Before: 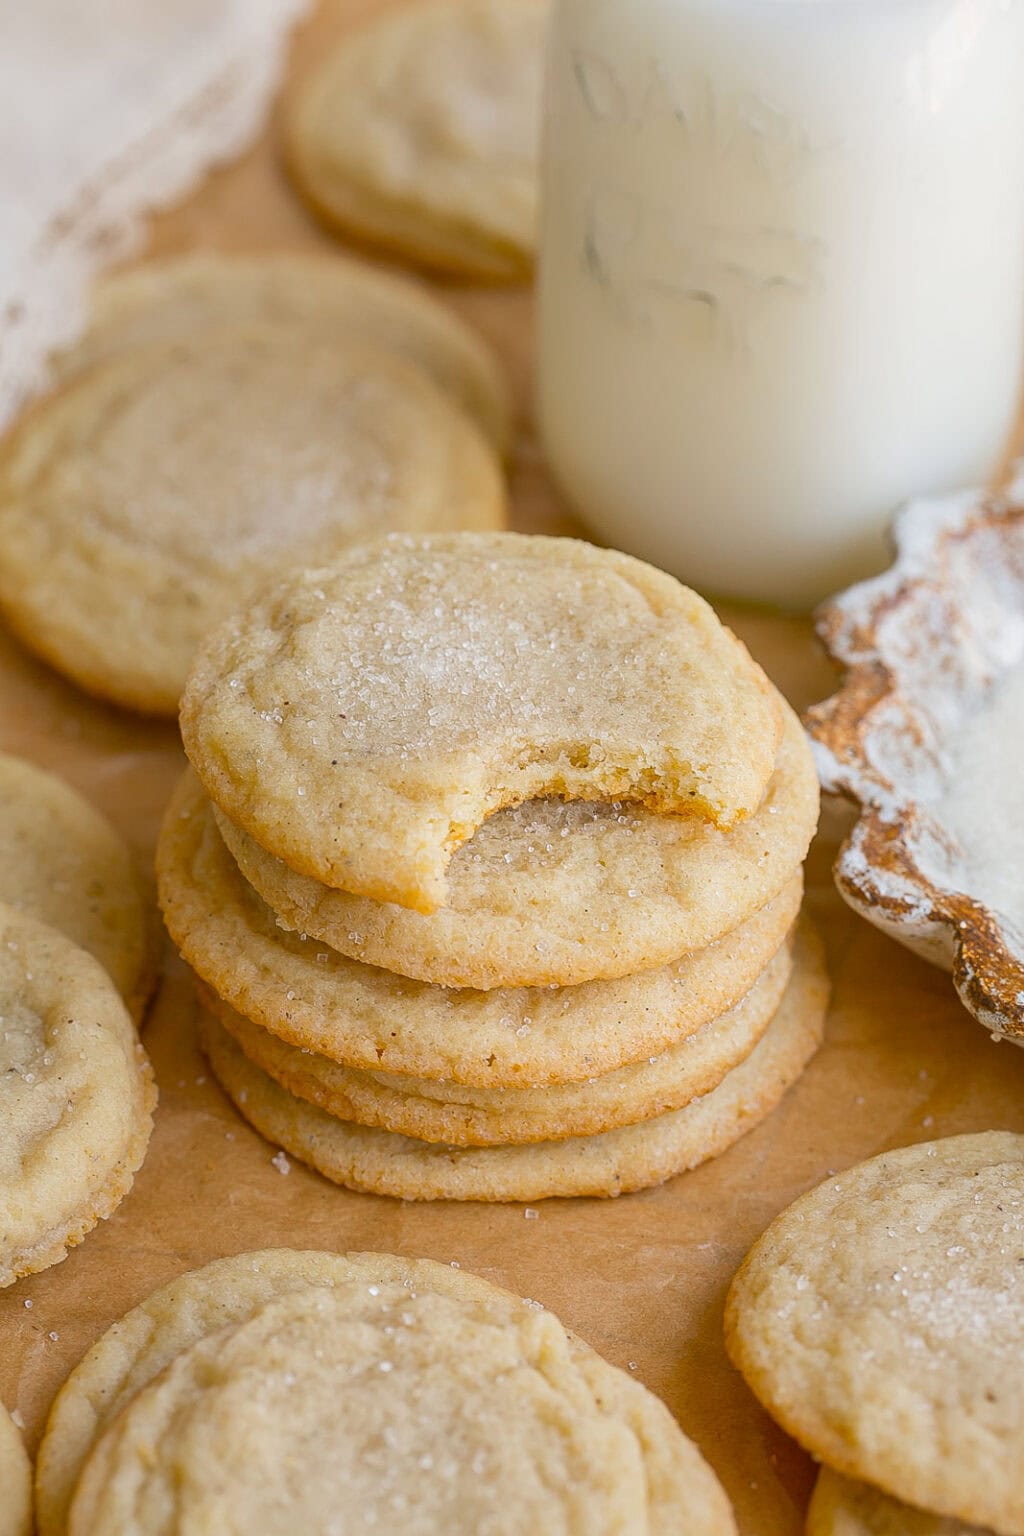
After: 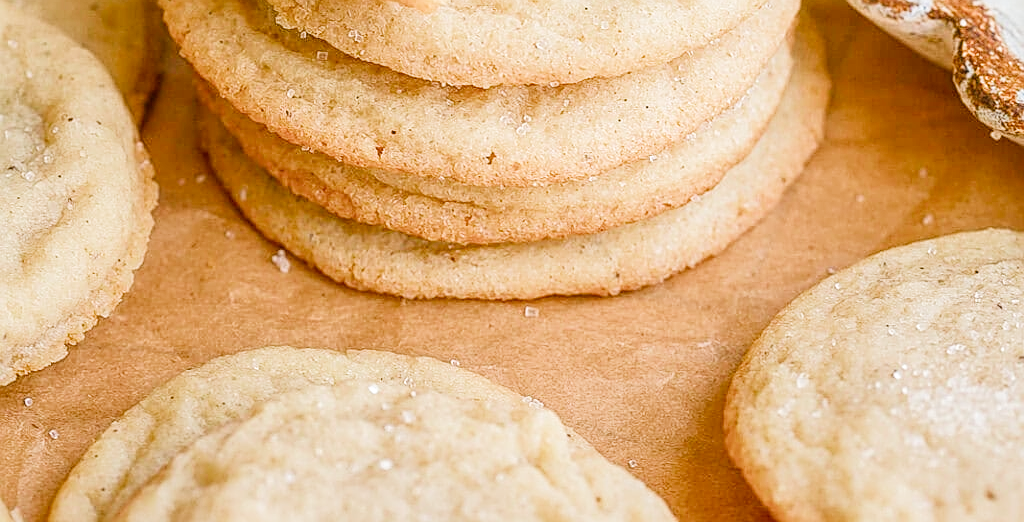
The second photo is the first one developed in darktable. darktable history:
exposure: black level correction 0, exposure 1.101 EV, compensate highlight preservation false
color zones: curves: ch0 [(0, 0.5) (0.143, 0.5) (0.286, 0.5) (0.429, 0.5) (0.571, 0.5) (0.714, 0.476) (0.857, 0.5) (1, 0.5)]; ch2 [(0, 0.5) (0.143, 0.5) (0.286, 0.5) (0.429, 0.5) (0.571, 0.5) (0.714, 0.487) (0.857, 0.5) (1, 0.5)]
crop and rotate: top 58.746%, bottom 7.256%
sharpen: on, module defaults
contrast brightness saturation: contrast 0.082, saturation 0.204
filmic rgb: black relative exposure -7.65 EV, white relative exposure 4.56 EV, hardness 3.61, color science v4 (2020)
local contrast: highlights 92%, shadows 87%, detail 160%, midtone range 0.2
